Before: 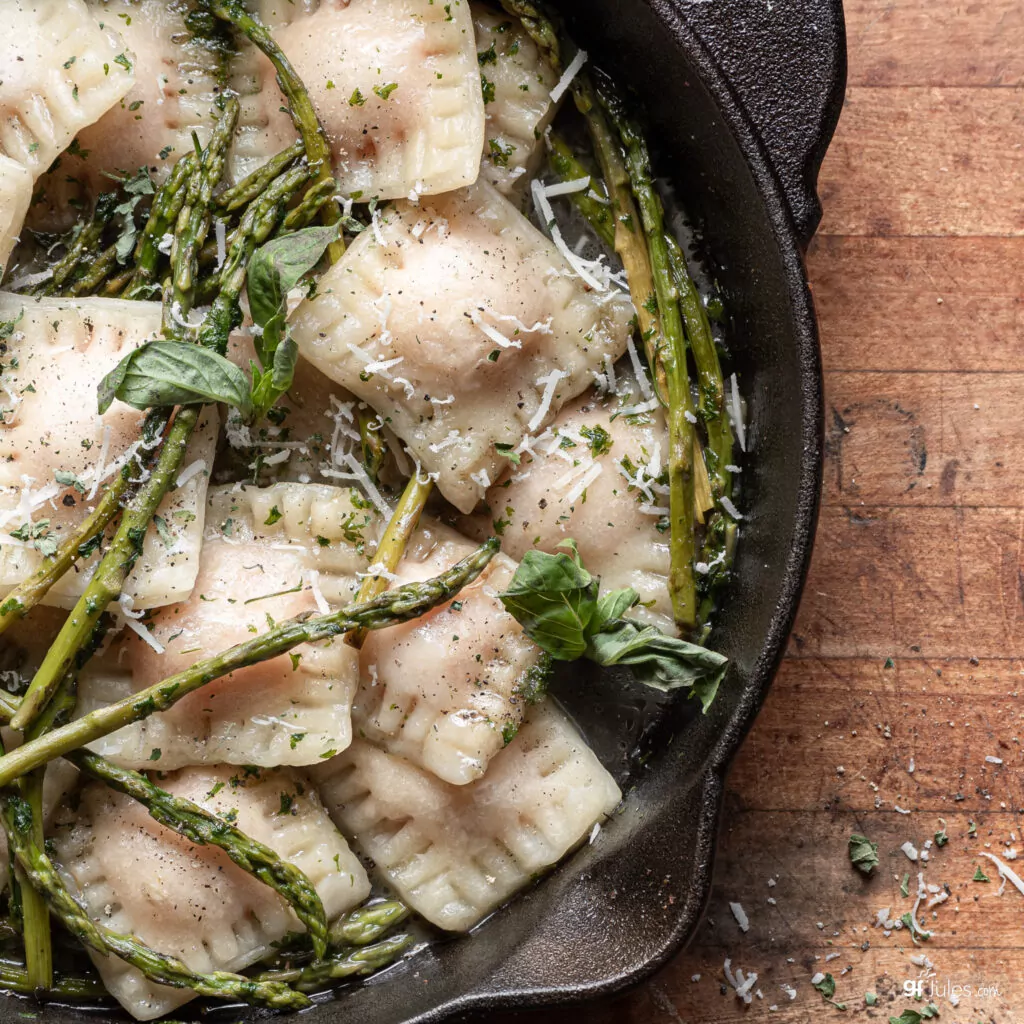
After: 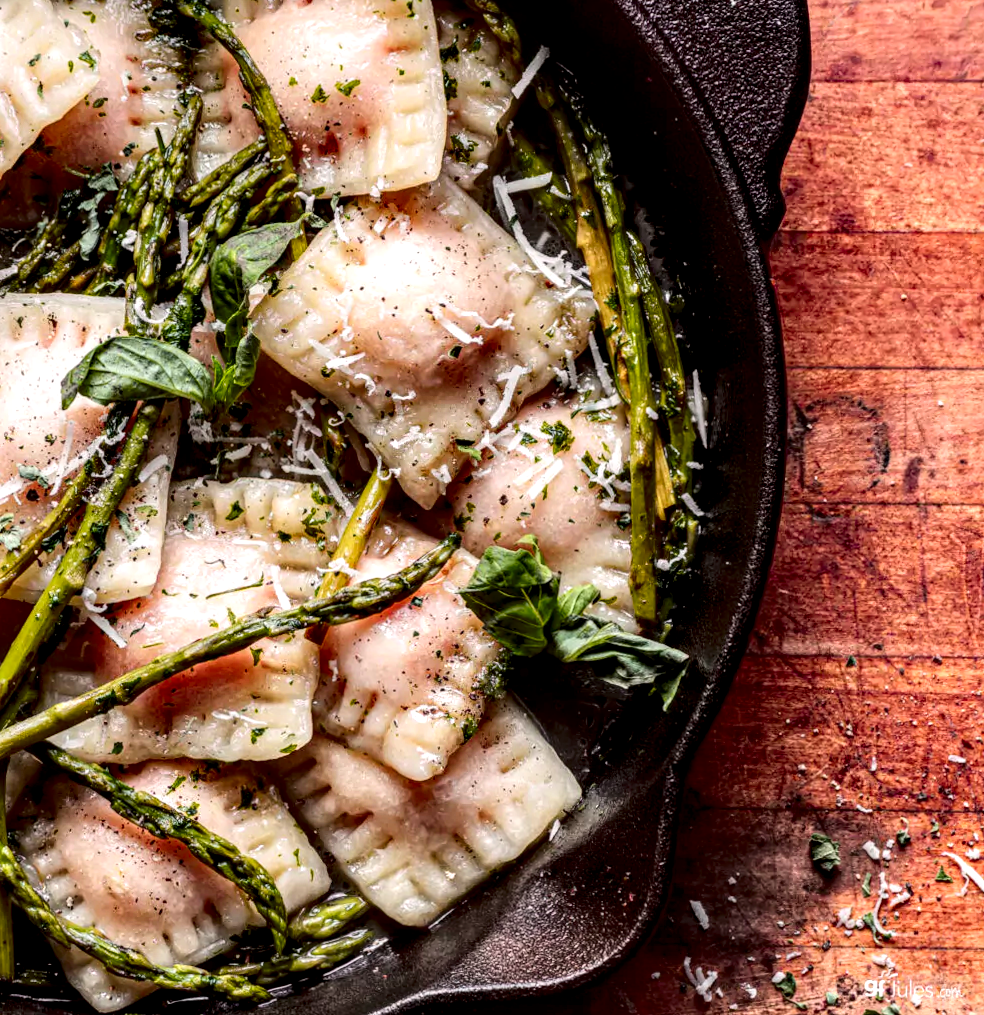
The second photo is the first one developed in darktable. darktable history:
crop and rotate: left 3.238%
local contrast: detail 160%
rotate and perspective: rotation 0.192°, lens shift (horizontal) -0.015, crop left 0.005, crop right 0.996, crop top 0.006, crop bottom 0.99
tone curve: curves: ch0 [(0, 0) (0.106, 0.026) (0.275, 0.155) (0.392, 0.314) (0.513, 0.481) (0.657, 0.667) (1, 1)]; ch1 [(0, 0) (0.5, 0.511) (0.536, 0.579) (0.587, 0.69) (1, 1)]; ch2 [(0, 0) (0.5, 0.5) (0.55, 0.552) (0.625, 0.699) (1, 1)], color space Lab, independent channels, preserve colors none
